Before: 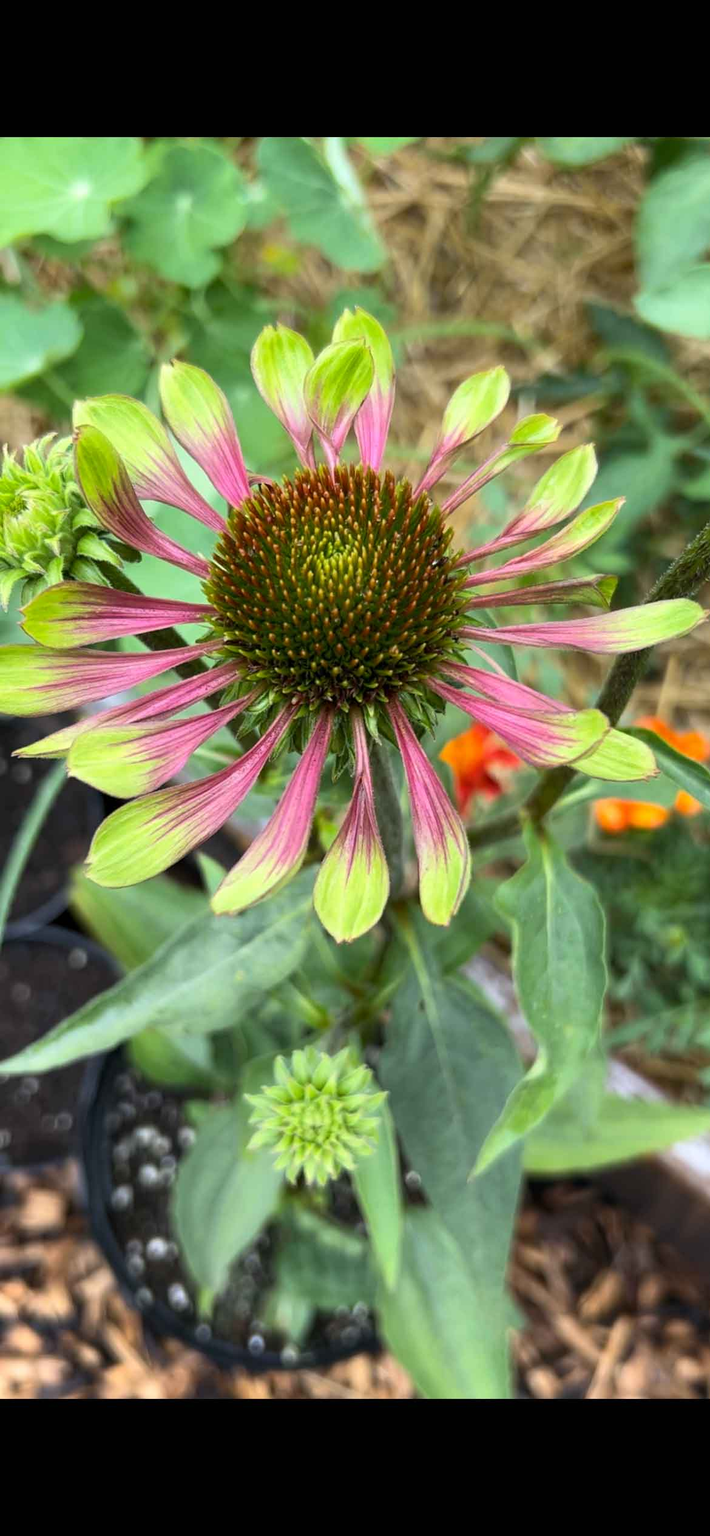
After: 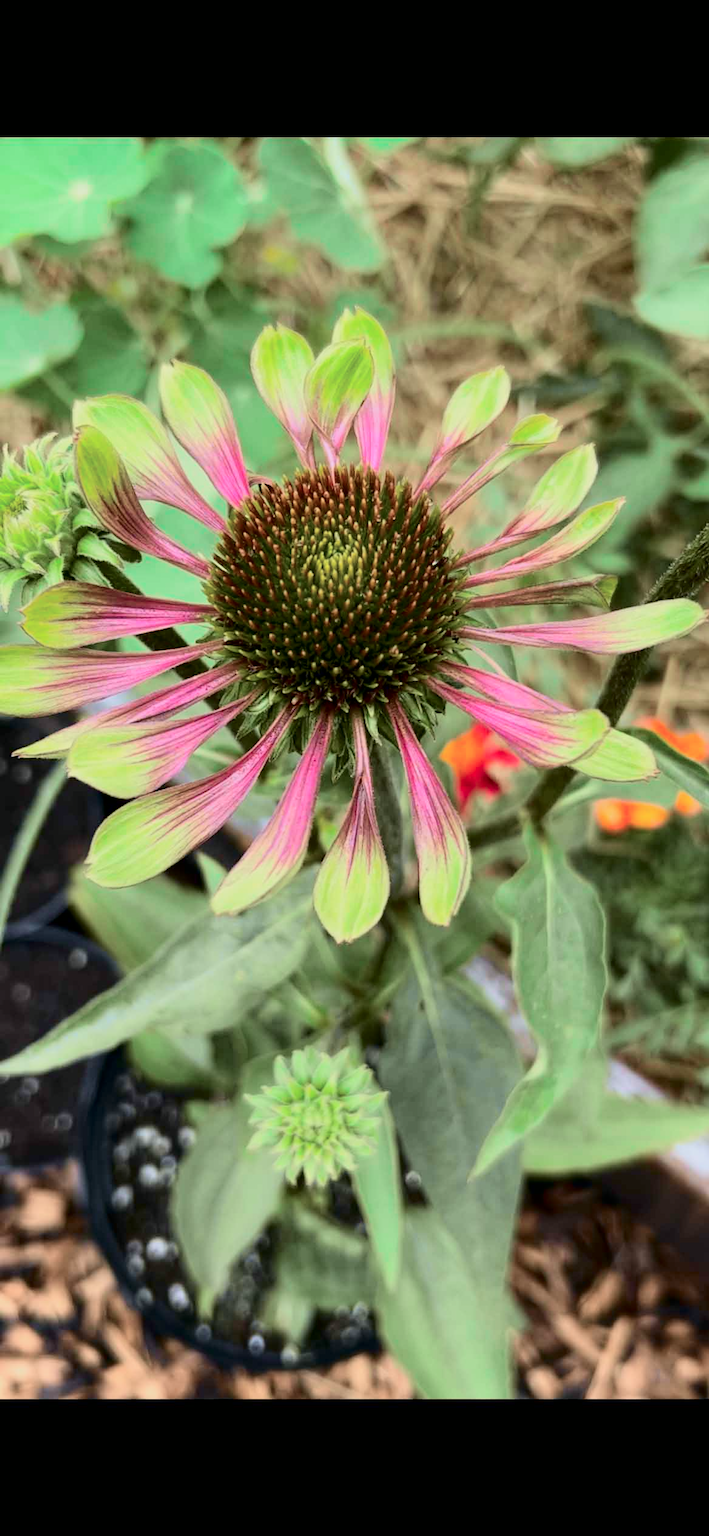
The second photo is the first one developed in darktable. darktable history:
tone curve: curves: ch0 [(0, 0) (0.049, 0.01) (0.154, 0.081) (0.491, 0.519) (0.748, 0.765) (1, 0.919)]; ch1 [(0, 0) (0.172, 0.123) (0.317, 0.272) (0.401, 0.422) (0.499, 0.497) (0.531, 0.54) (0.615, 0.603) (0.741, 0.783) (1, 1)]; ch2 [(0, 0) (0.411, 0.424) (0.483, 0.478) (0.544, 0.56) (0.686, 0.638) (1, 1)], color space Lab, independent channels
